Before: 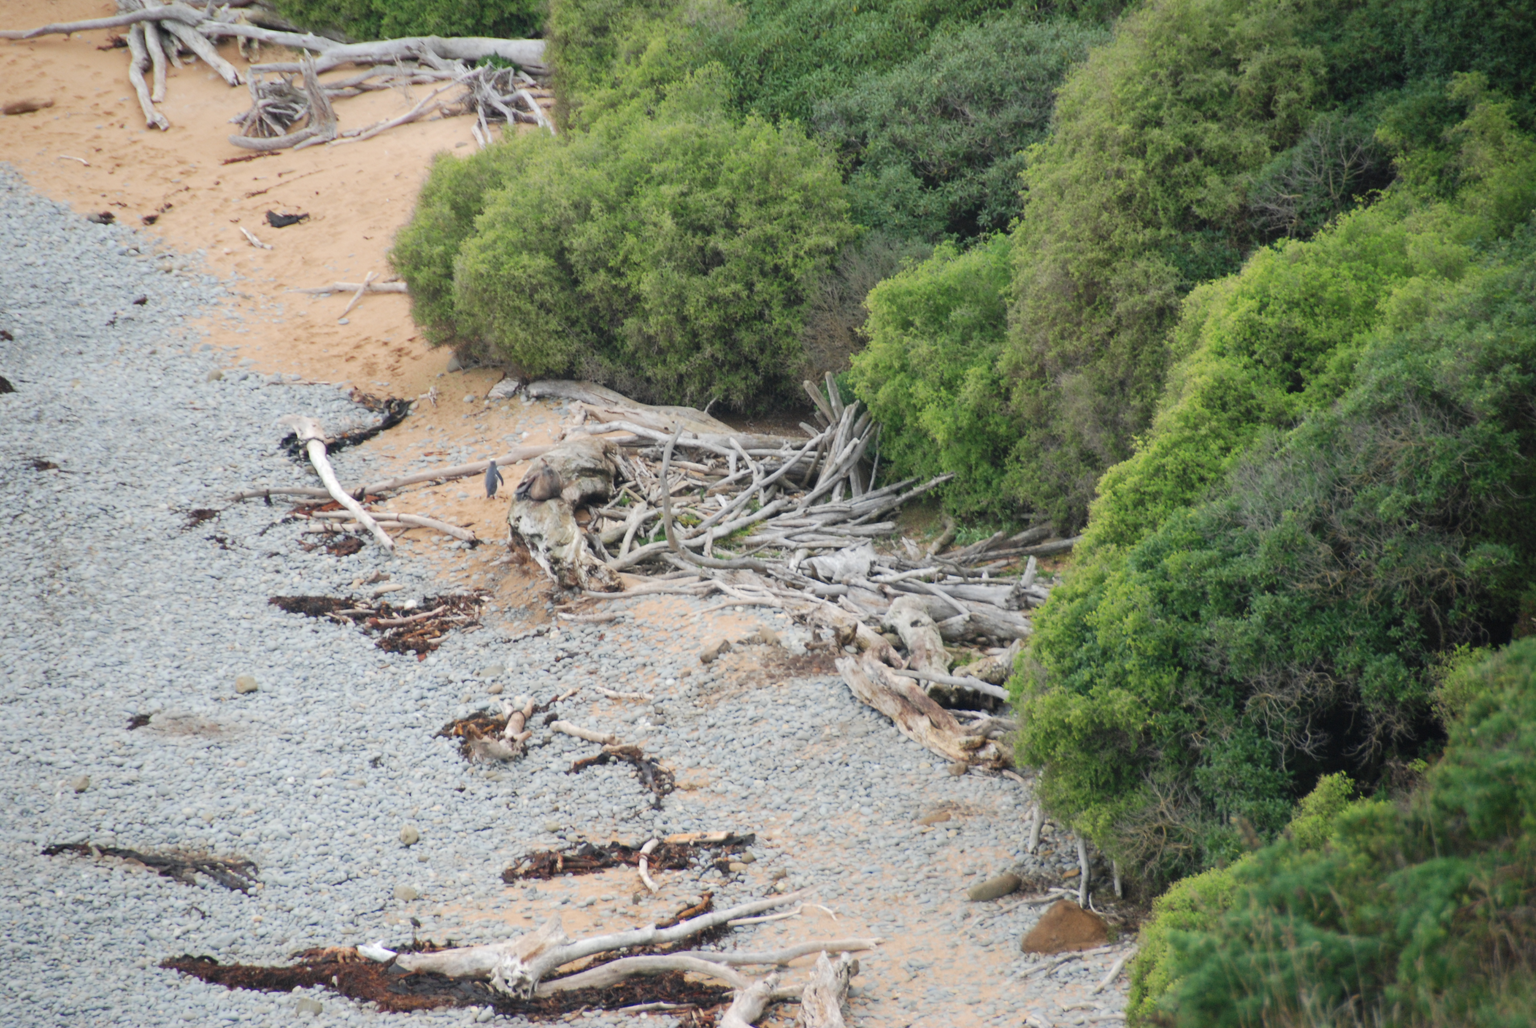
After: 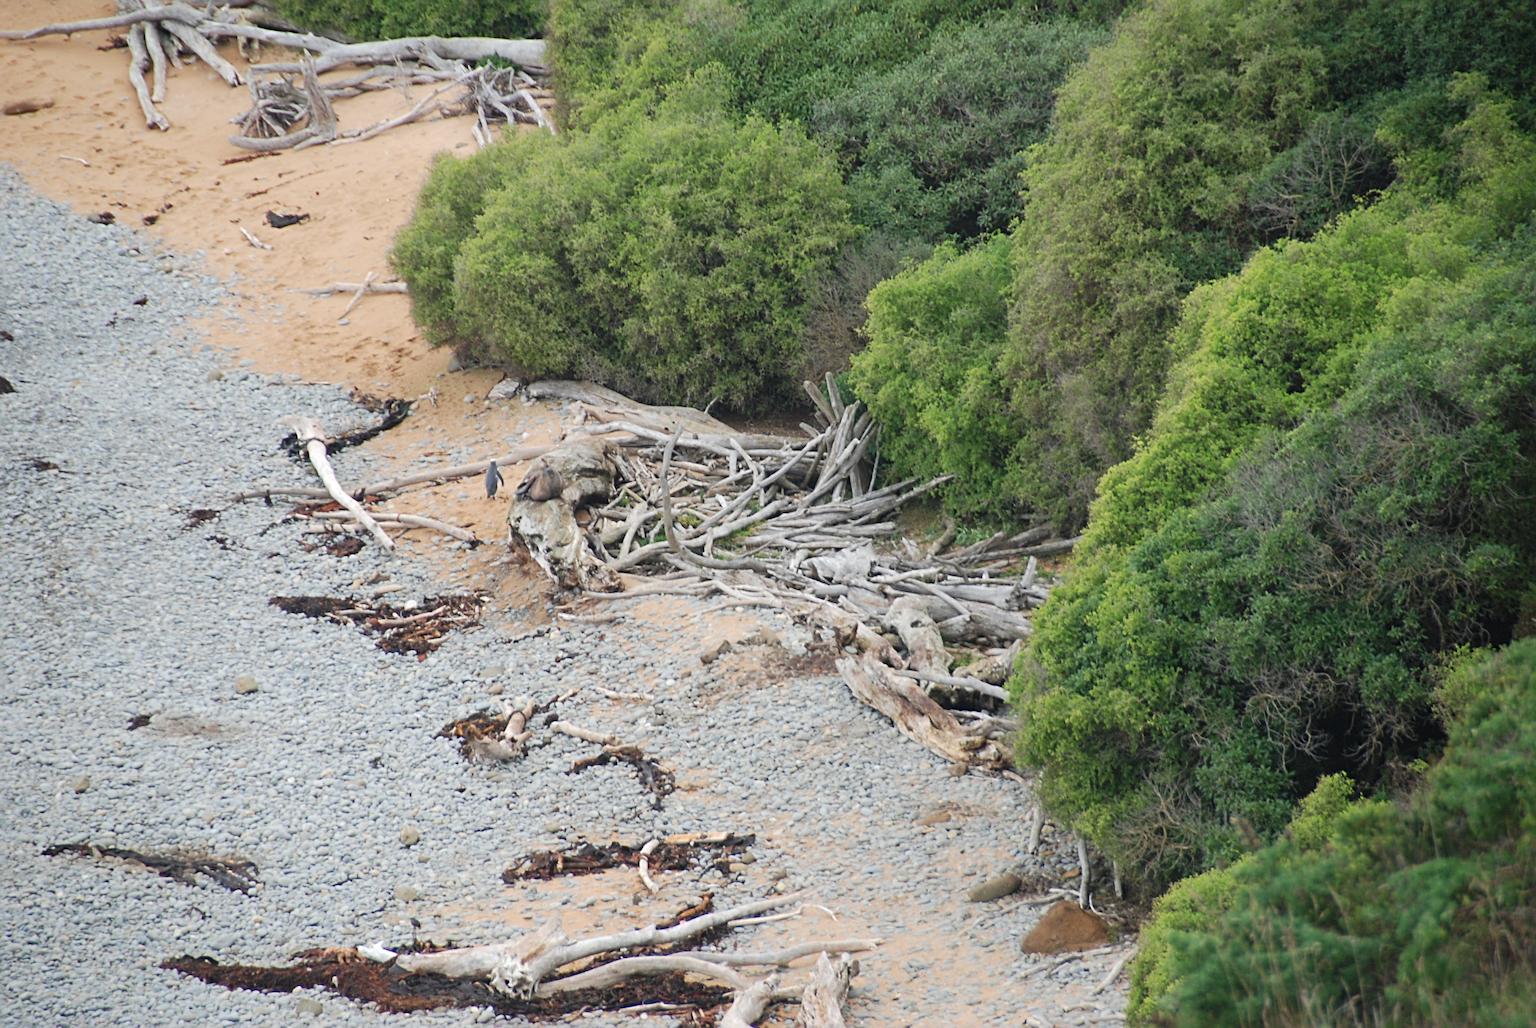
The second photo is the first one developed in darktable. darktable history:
sharpen: radius 4.91
